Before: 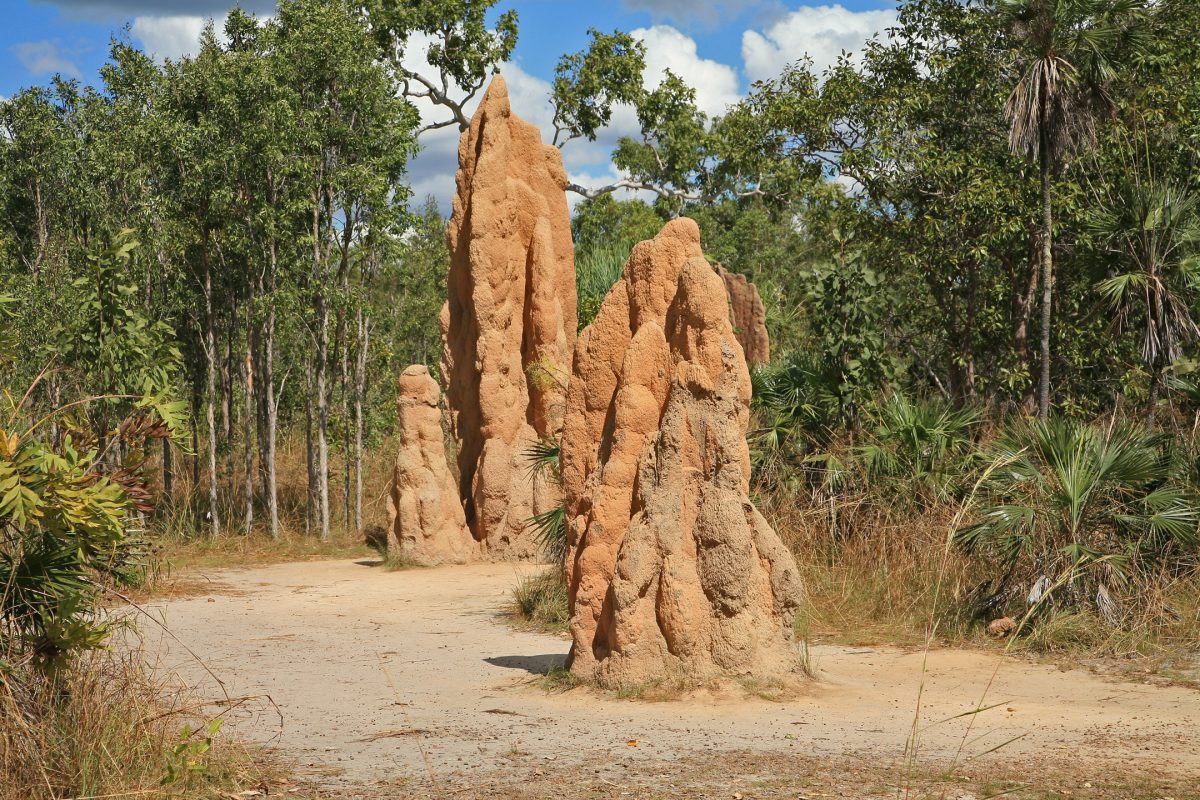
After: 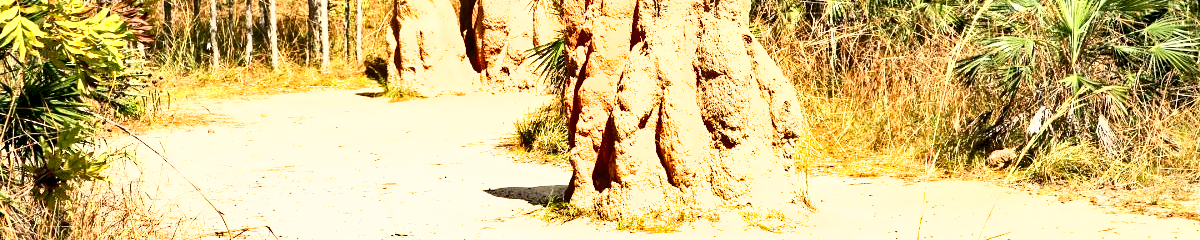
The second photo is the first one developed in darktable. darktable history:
crop and rotate: top 58.708%, bottom 11.249%
base curve: curves: ch0 [(0, 0) (0.026, 0.03) (0.109, 0.232) (0.351, 0.748) (0.669, 0.968) (1, 1)], preserve colors average RGB
shadows and highlights: shadows 43.75, white point adjustment -1.52, soften with gaussian
exposure: black level correction 0.01, exposure 1 EV, compensate highlight preservation false
